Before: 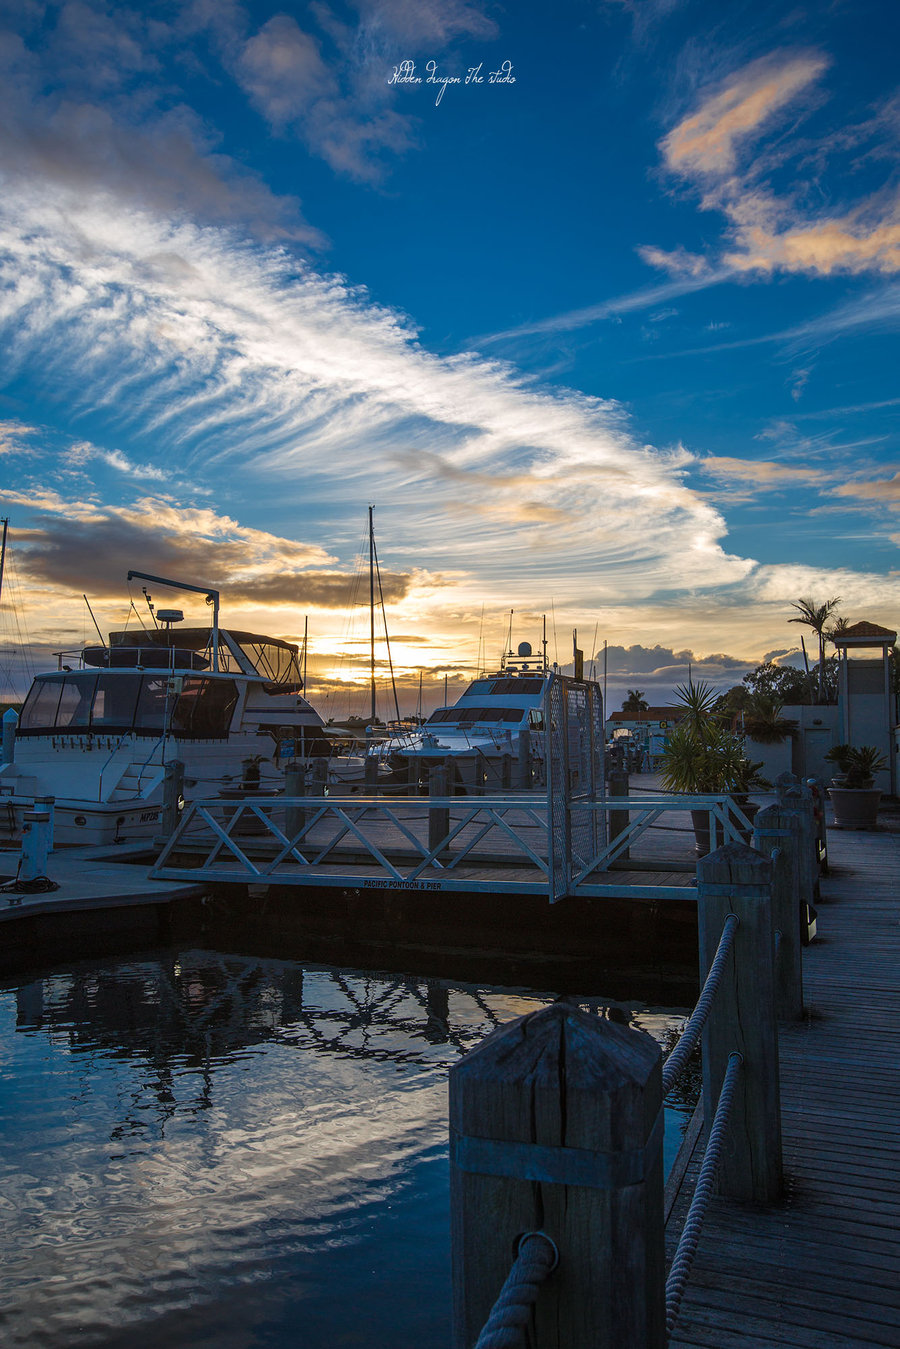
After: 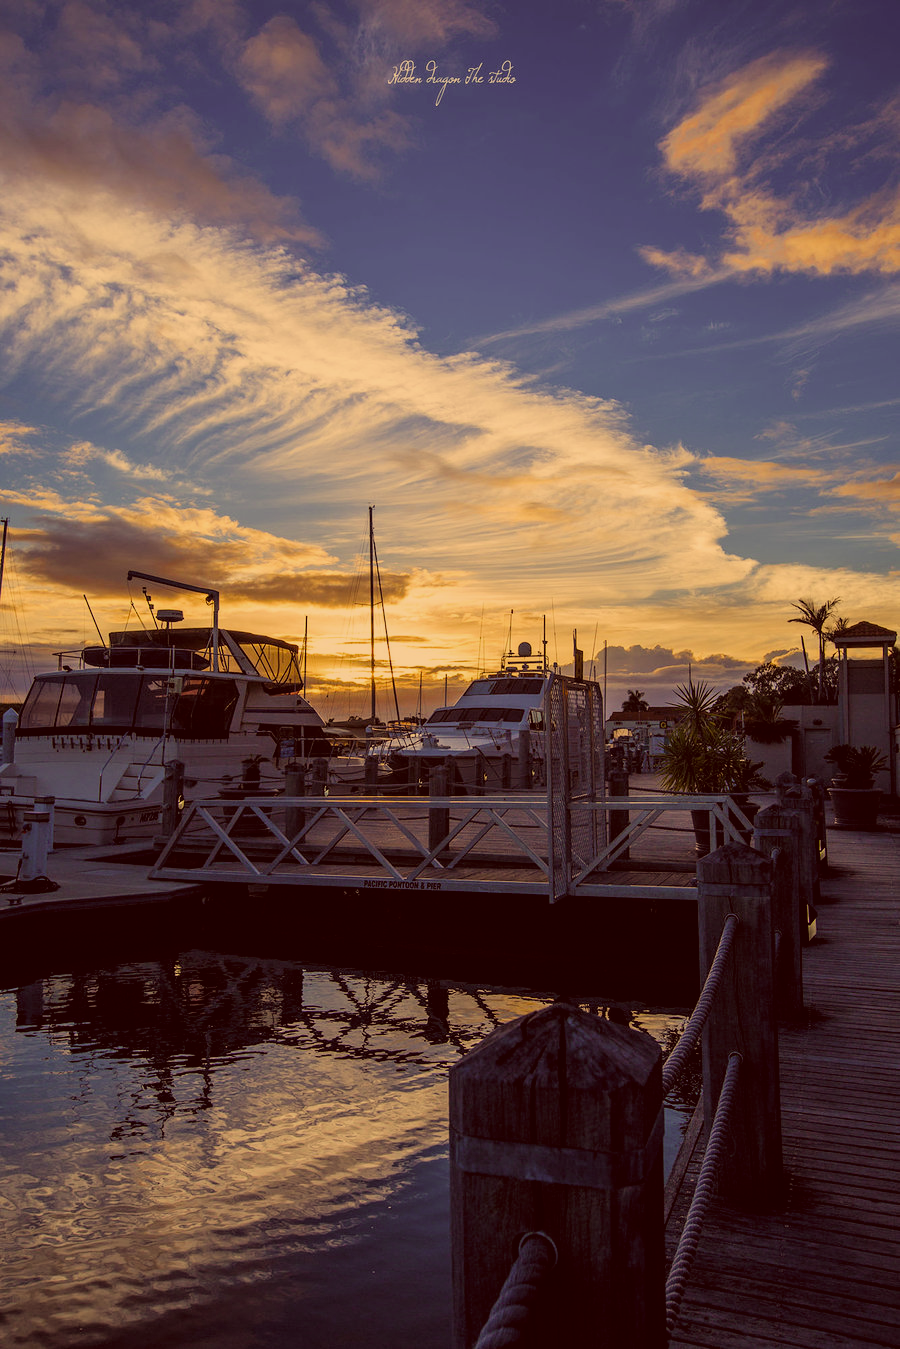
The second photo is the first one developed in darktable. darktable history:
color correction: highlights a* 9.78, highlights b* 39.25, shadows a* 14.48, shadows b* 3.55
filmic rgb: black relative exposure -7.65 EV, white relative exposure 4.56 EV, hardness 3.61, color science v4 (2020)
